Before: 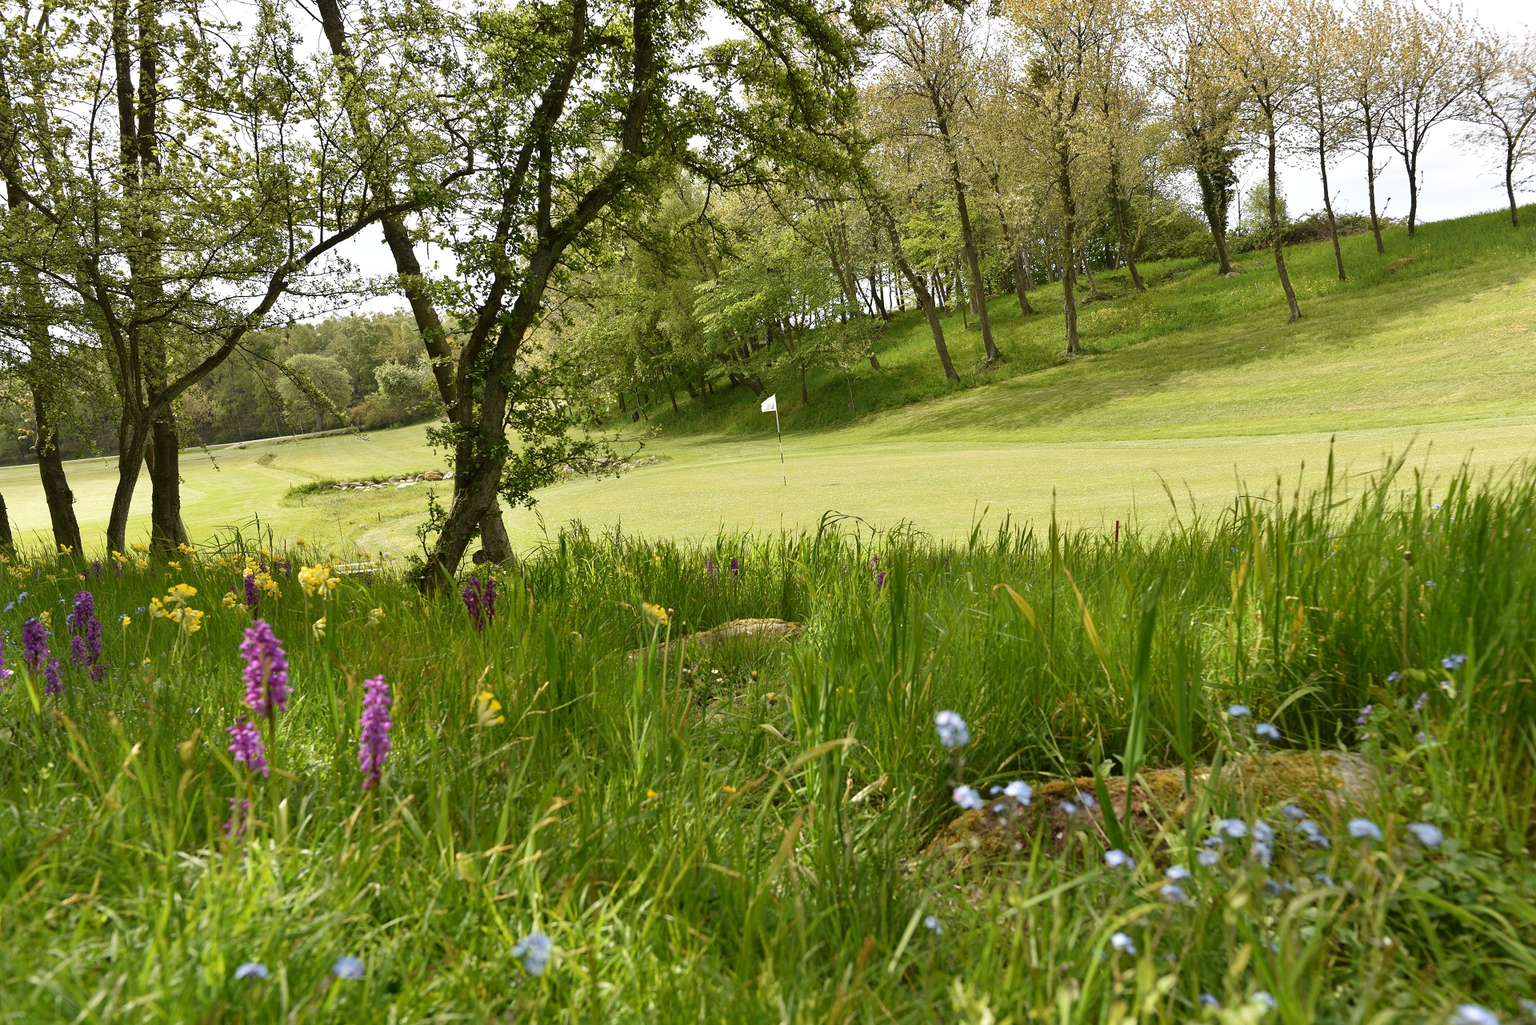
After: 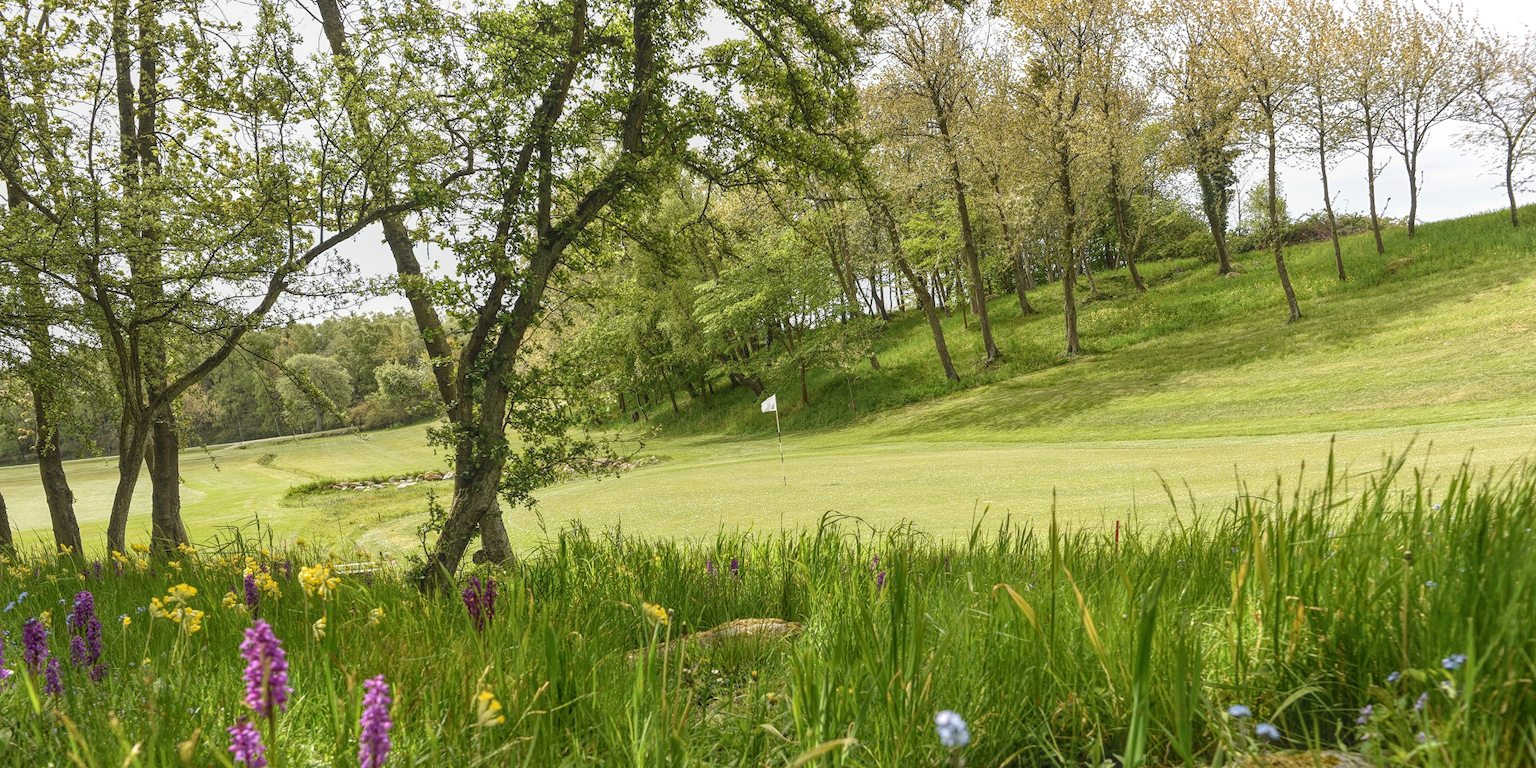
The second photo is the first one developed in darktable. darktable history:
crop: bottom 24.967%
local contrast: highlights 66%, shadows 33%, detail 166%, midtone range 0.2
